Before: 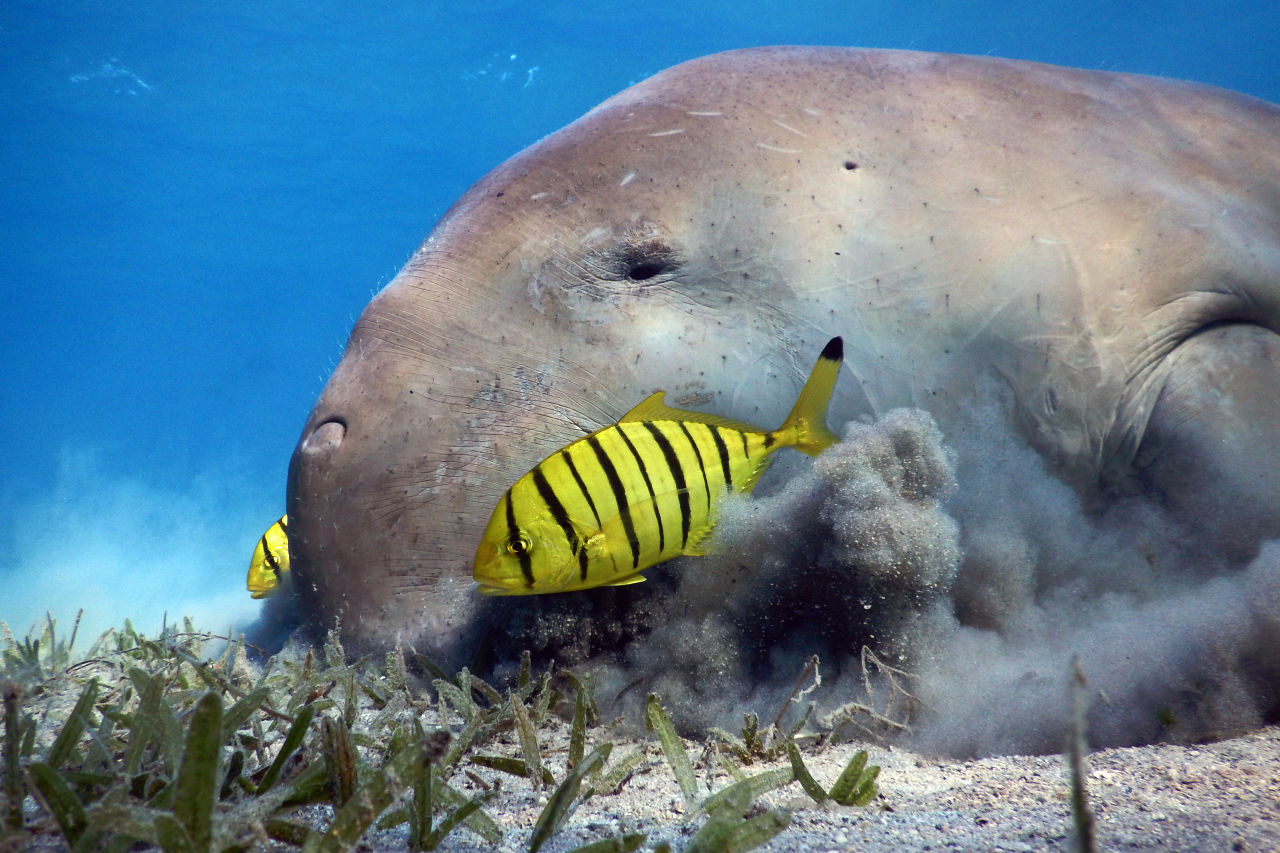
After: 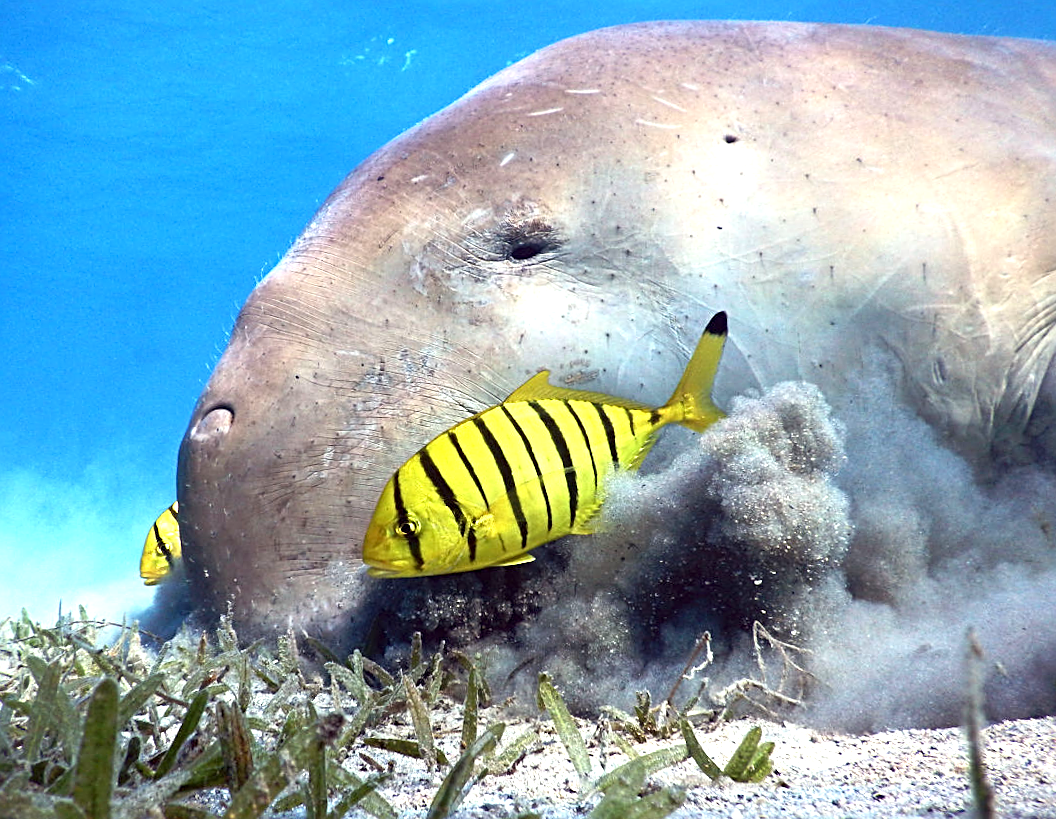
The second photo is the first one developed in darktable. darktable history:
rotate and perspective: rotation -1.32°, lens shift (horizontal) -0.031, crop left 0.015, crop right 0.985, crop top 0.047, crop bottom 0.982
sharpen: radius 2.767
exposure: black level correction 0, exposure 0.9 EV, compensate highlight preservation false
crop: left 7.598%, right 7.873%
